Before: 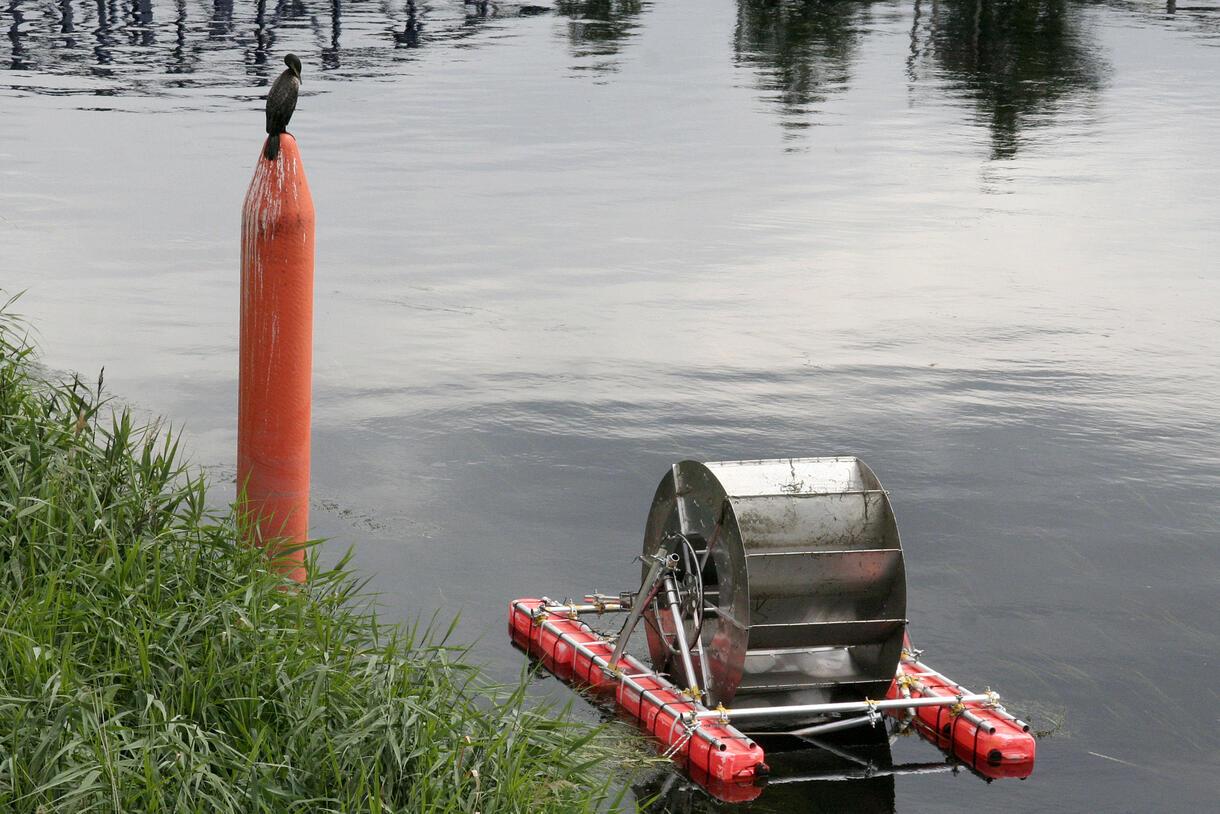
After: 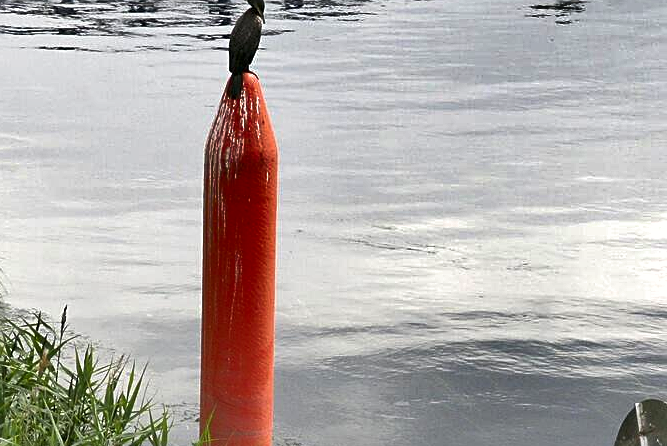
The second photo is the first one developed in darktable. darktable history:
shadows and highlights: radius 108.52, shadows 40.68, highlights -72.88, low approximation 0.01, soften with gaussian
crop and rotate: left 3.047%, top 7.509%, right 42.236%, bottom 37.598%
exposure: black level correction 0, exposure 0.6 EV, compensate exposure bias true, compensate highlight preservation false
sharpen: on, module defaults
